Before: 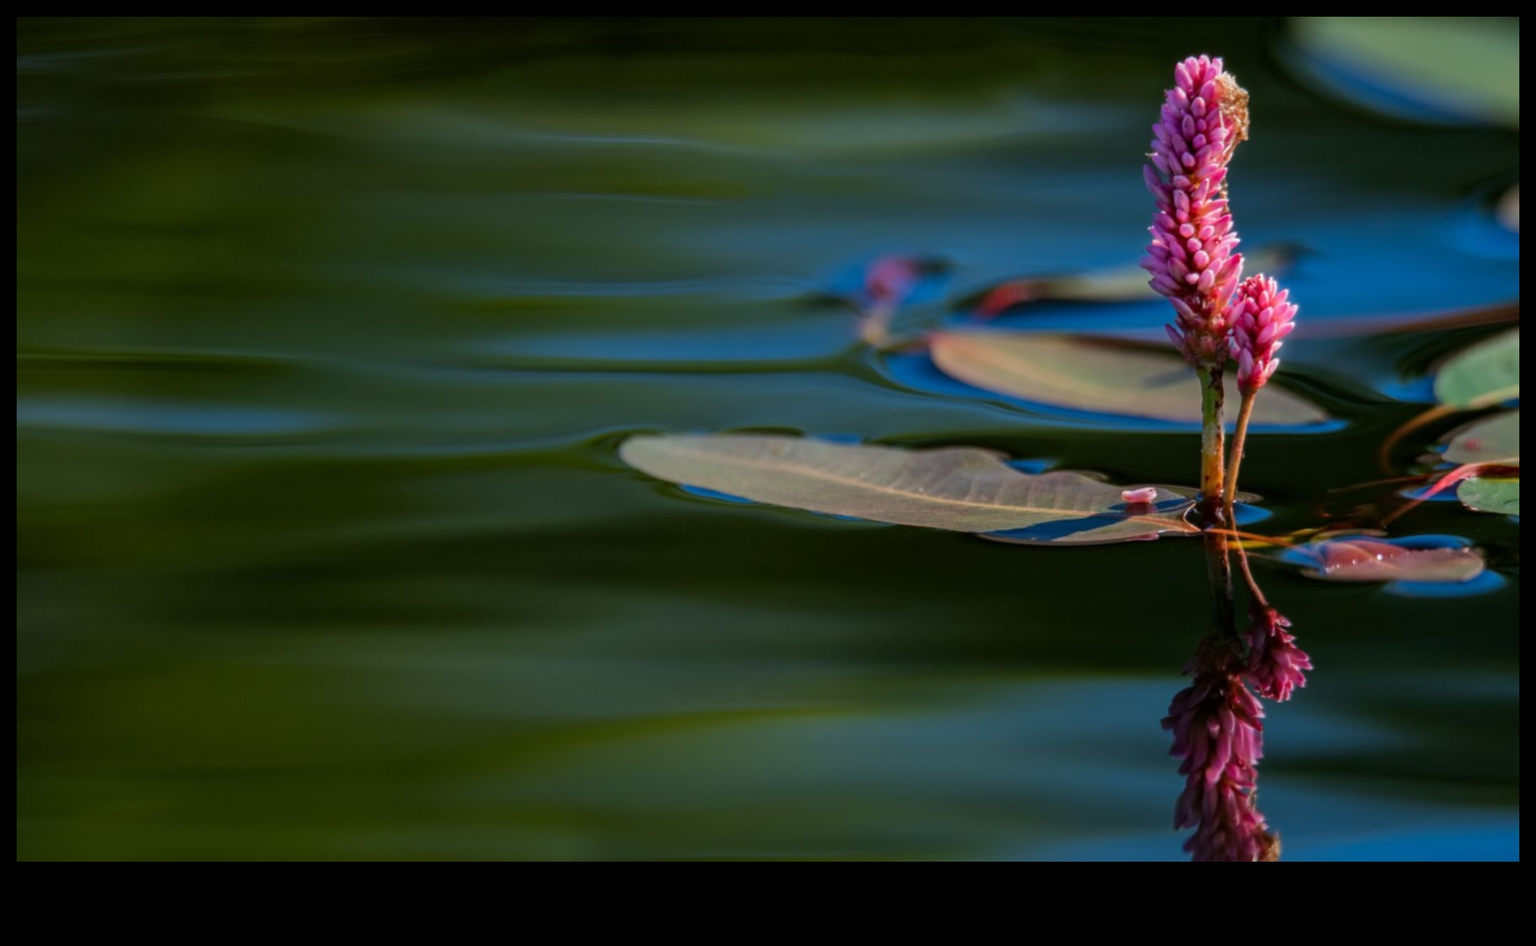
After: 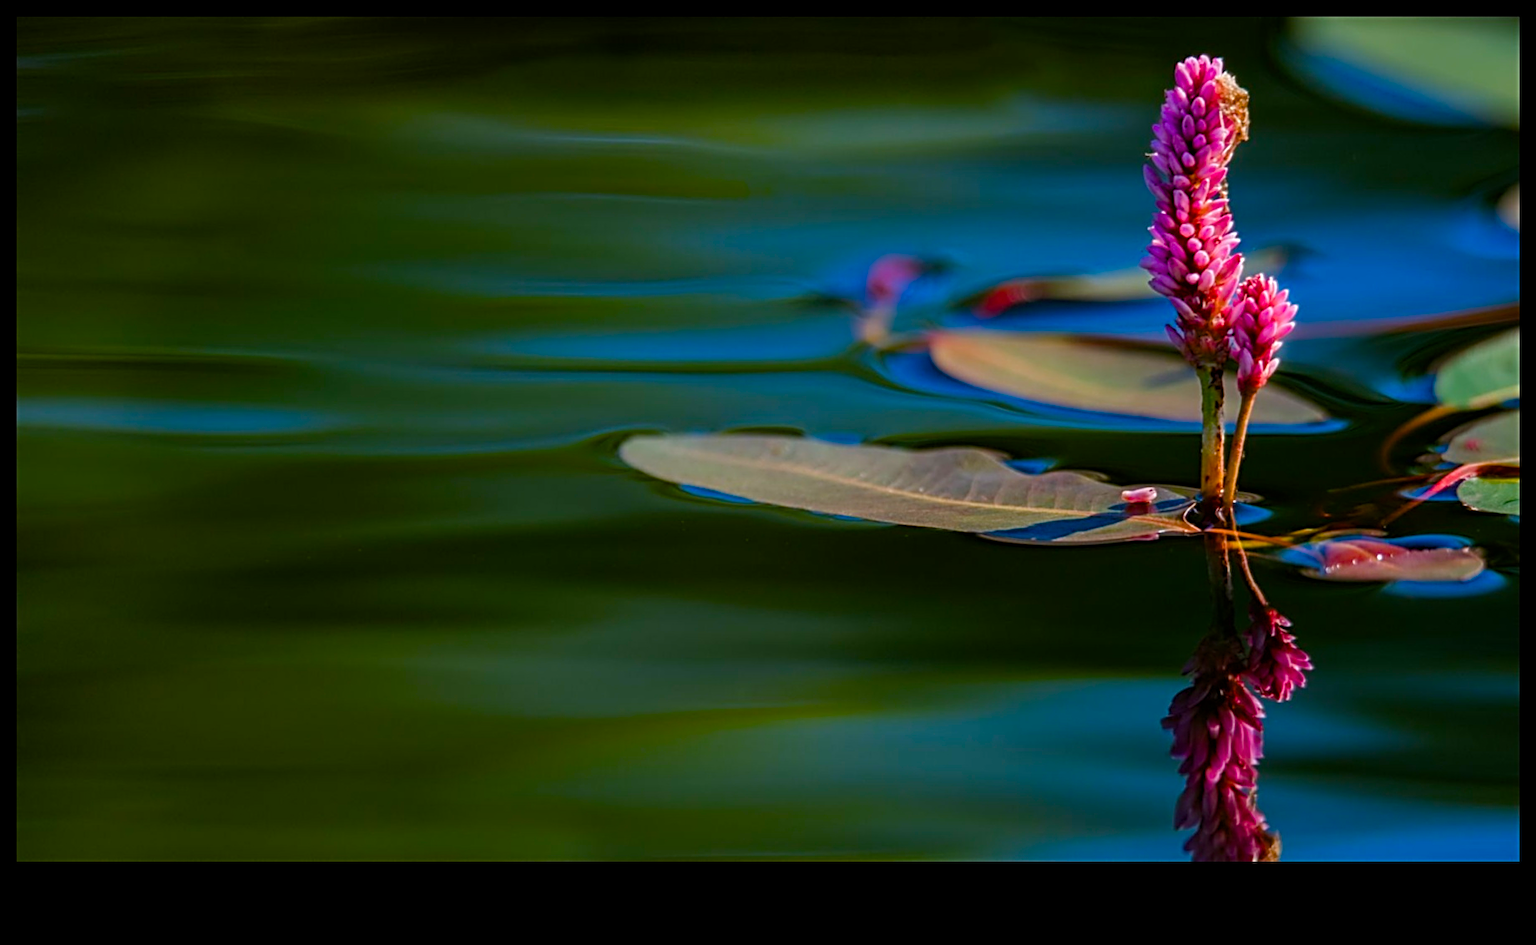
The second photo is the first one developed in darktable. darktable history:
sharpen: radius 2.679, amount 0.662
color balance rgb: linear chroma grading › global chroma 14.456%, perceptual saturation grading › global saturation 20%, perceptual saturation grading › highlights -25.56%, perceptual saturation grading › shadows 24.012%, global vibrance 20%
